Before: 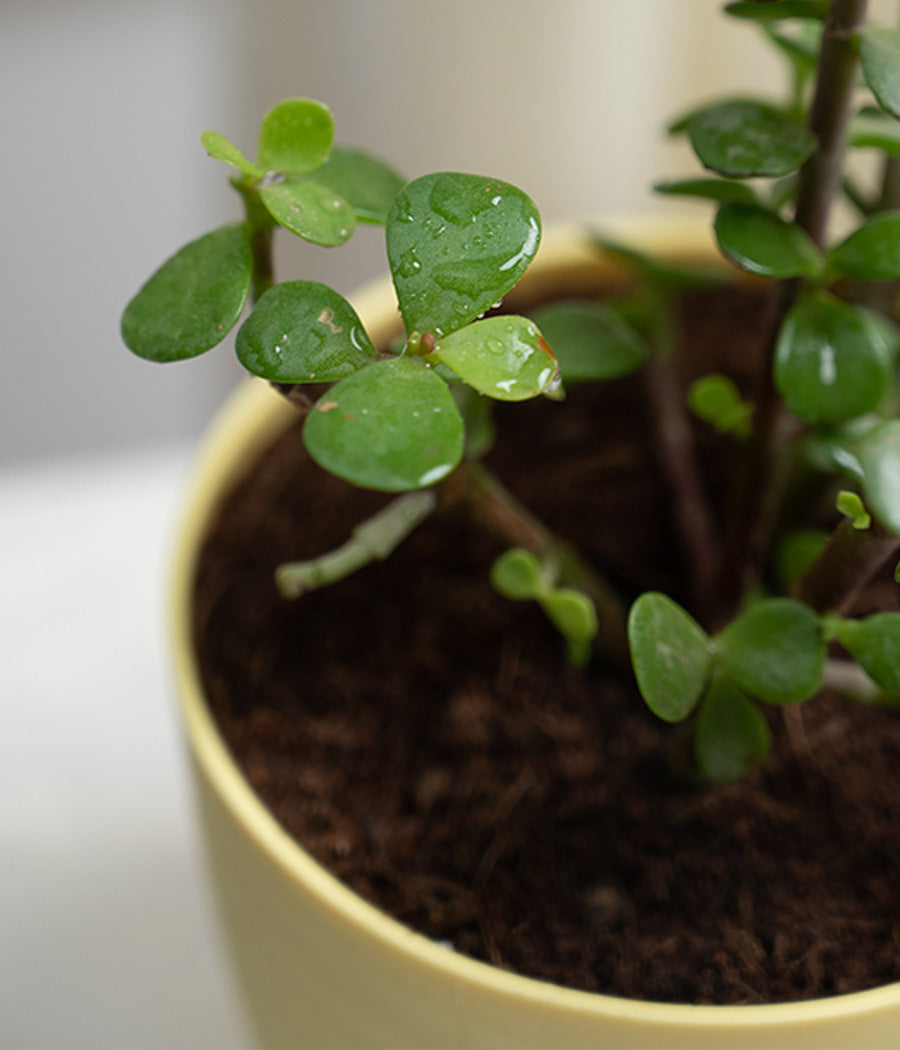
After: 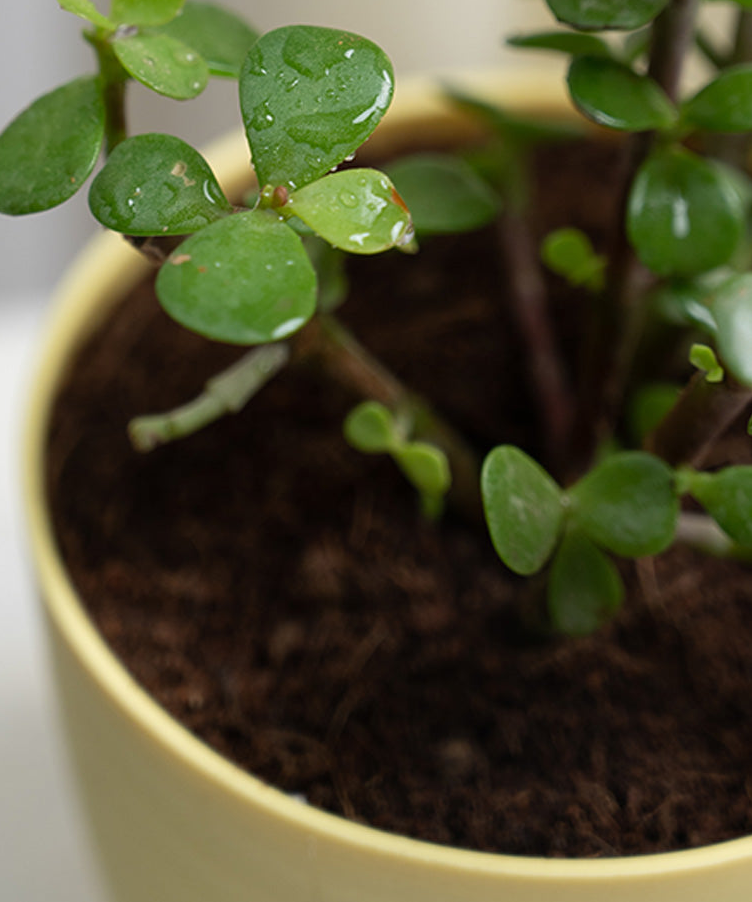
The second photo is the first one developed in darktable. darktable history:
crop: left 16.372%, top 14.089%
